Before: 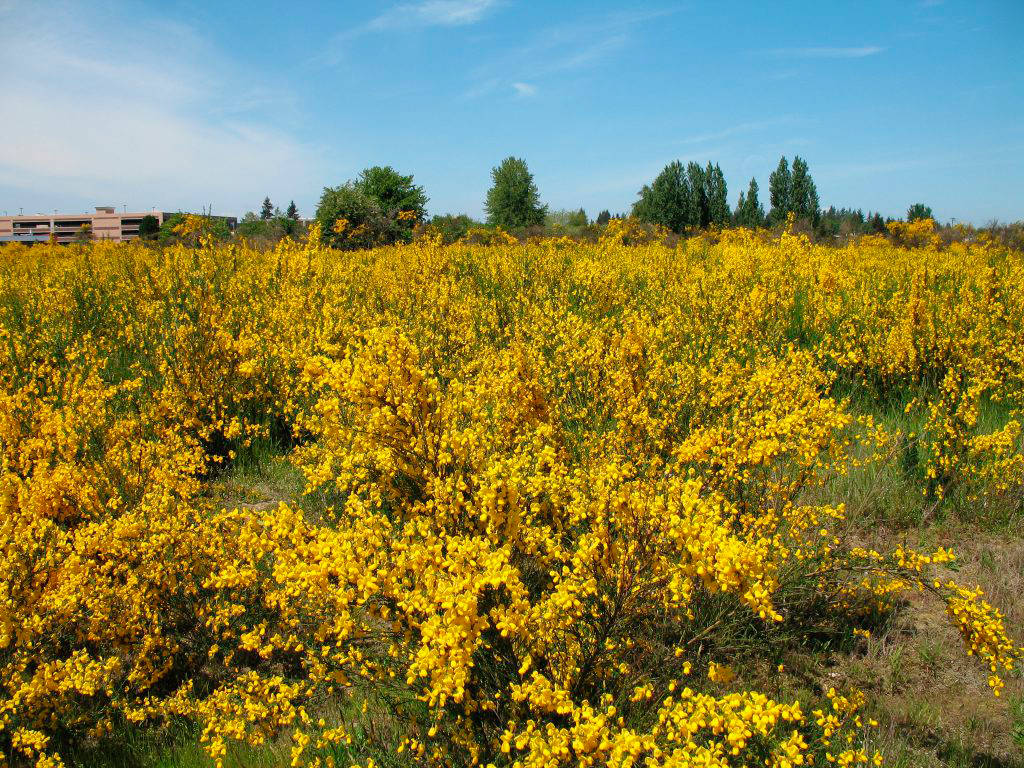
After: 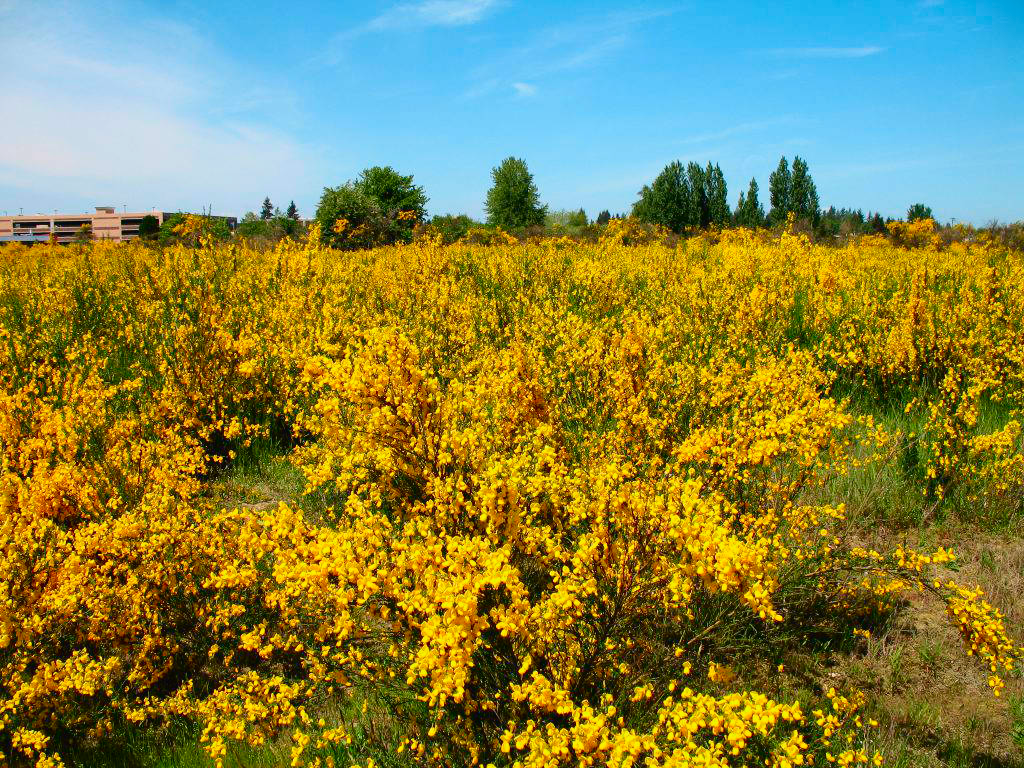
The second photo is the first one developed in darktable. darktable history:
tone curve: curves: ch0 [(0, 0.011) (0.139, 0.106) (0.295, 0.271) (0.499, 0.523) (0.739, 0.782) (0.857, 0.879) (1, 0.967)]; ch1 [(0, 0) (0.272, 0.249) (0.39, 0.379) (0.469, 0.456) (0.495, 0.497) (0.524, 0.53) (0.588, 0.62) (0.725, 0.779) (1, 1)]; ch2 [(0, 0) (0.125, 0.089) (0.35, 0.317) (0.437, 0.42) (0.502, 0.499) (0.533, 0.553) (0.599, 0.638) (1, 1)], color space Lab, independent channels, preserve colors none
